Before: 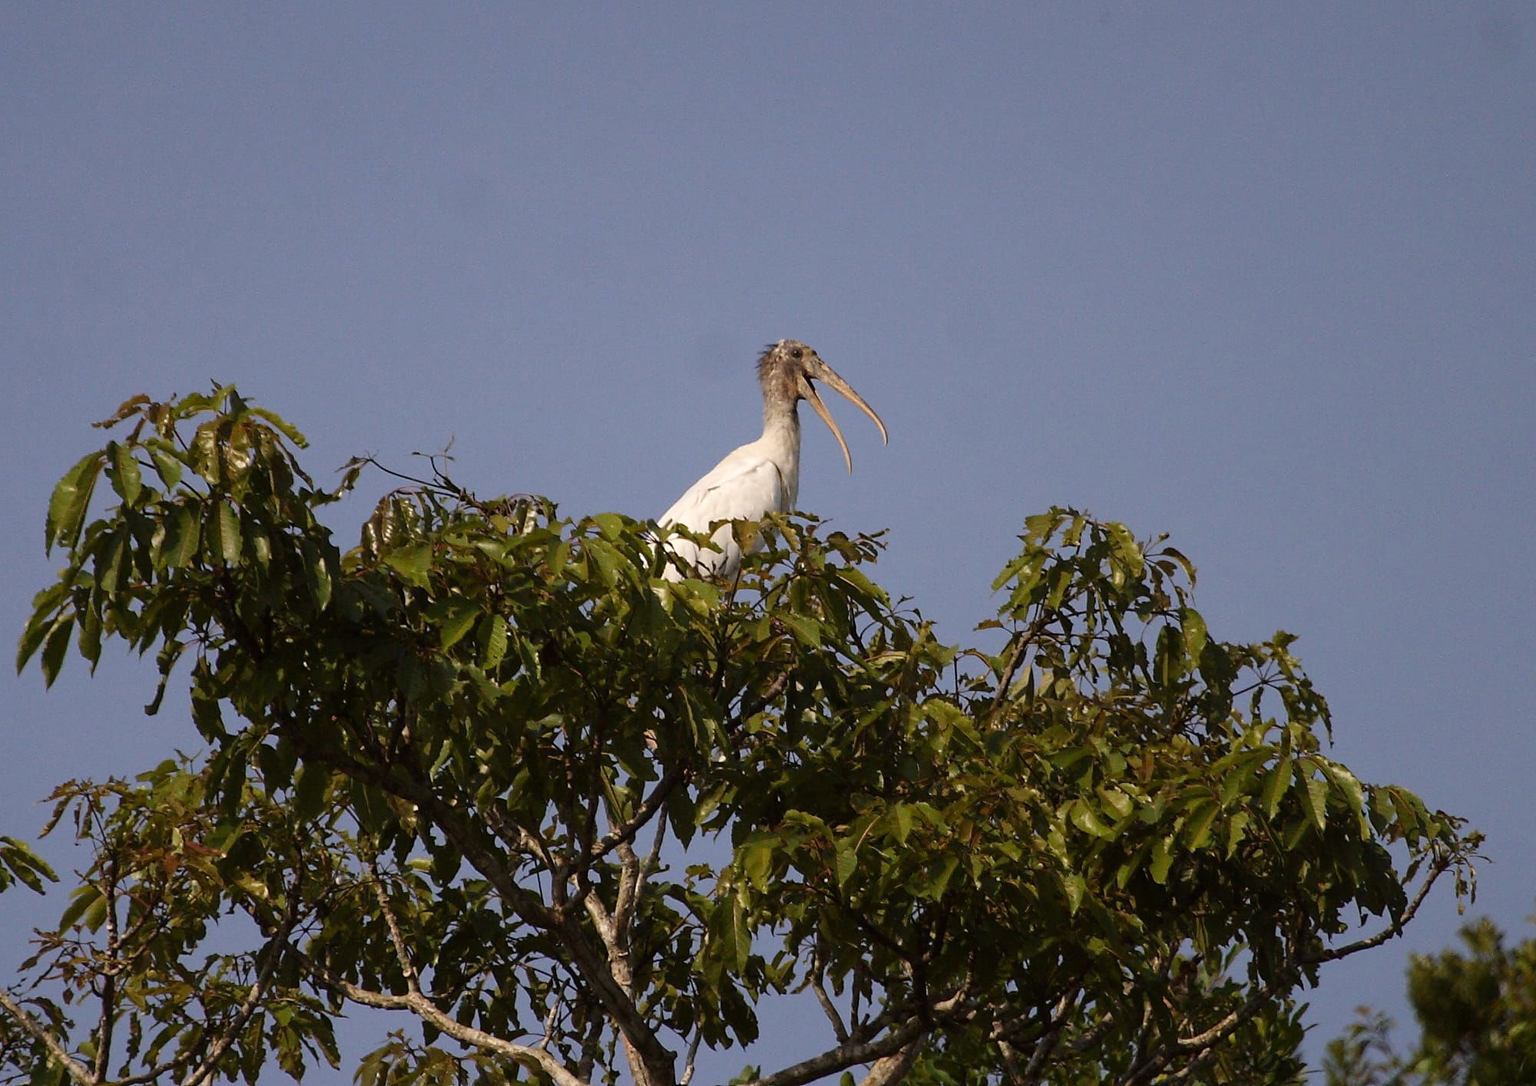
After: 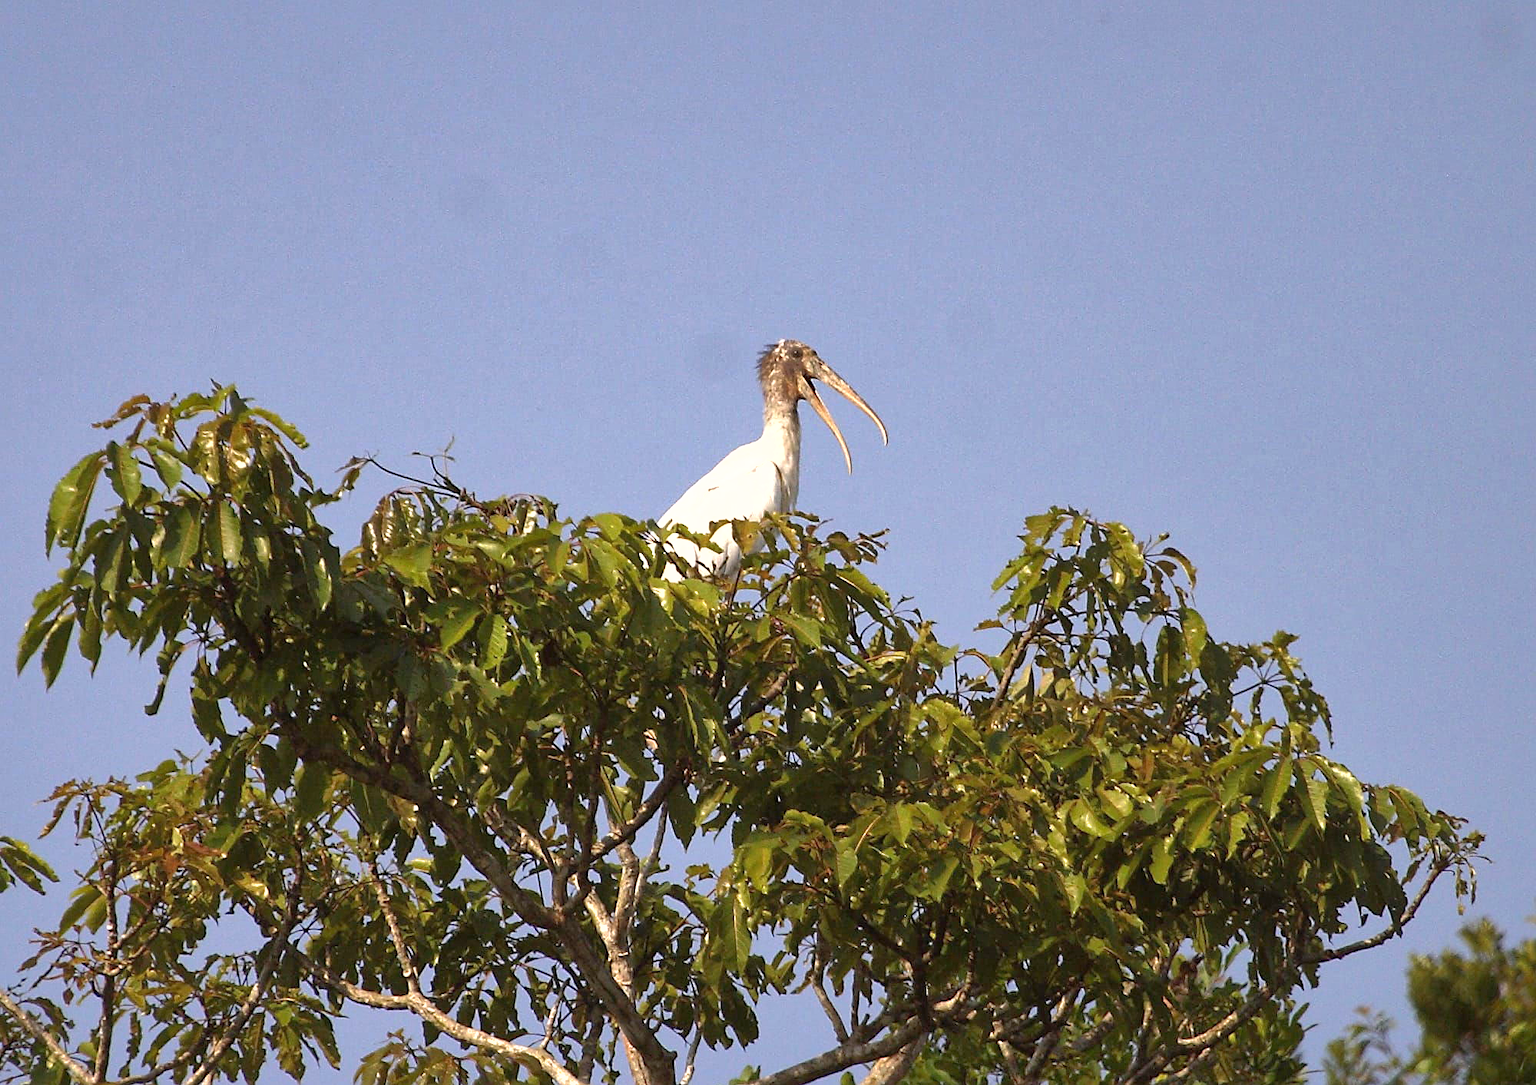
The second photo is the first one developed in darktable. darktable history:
shadows and highlights: on, module defaults
exposure: black level correction 0, exposure 1.095 EV, compensate highlight preservation false
sharpen: amount 0.202
